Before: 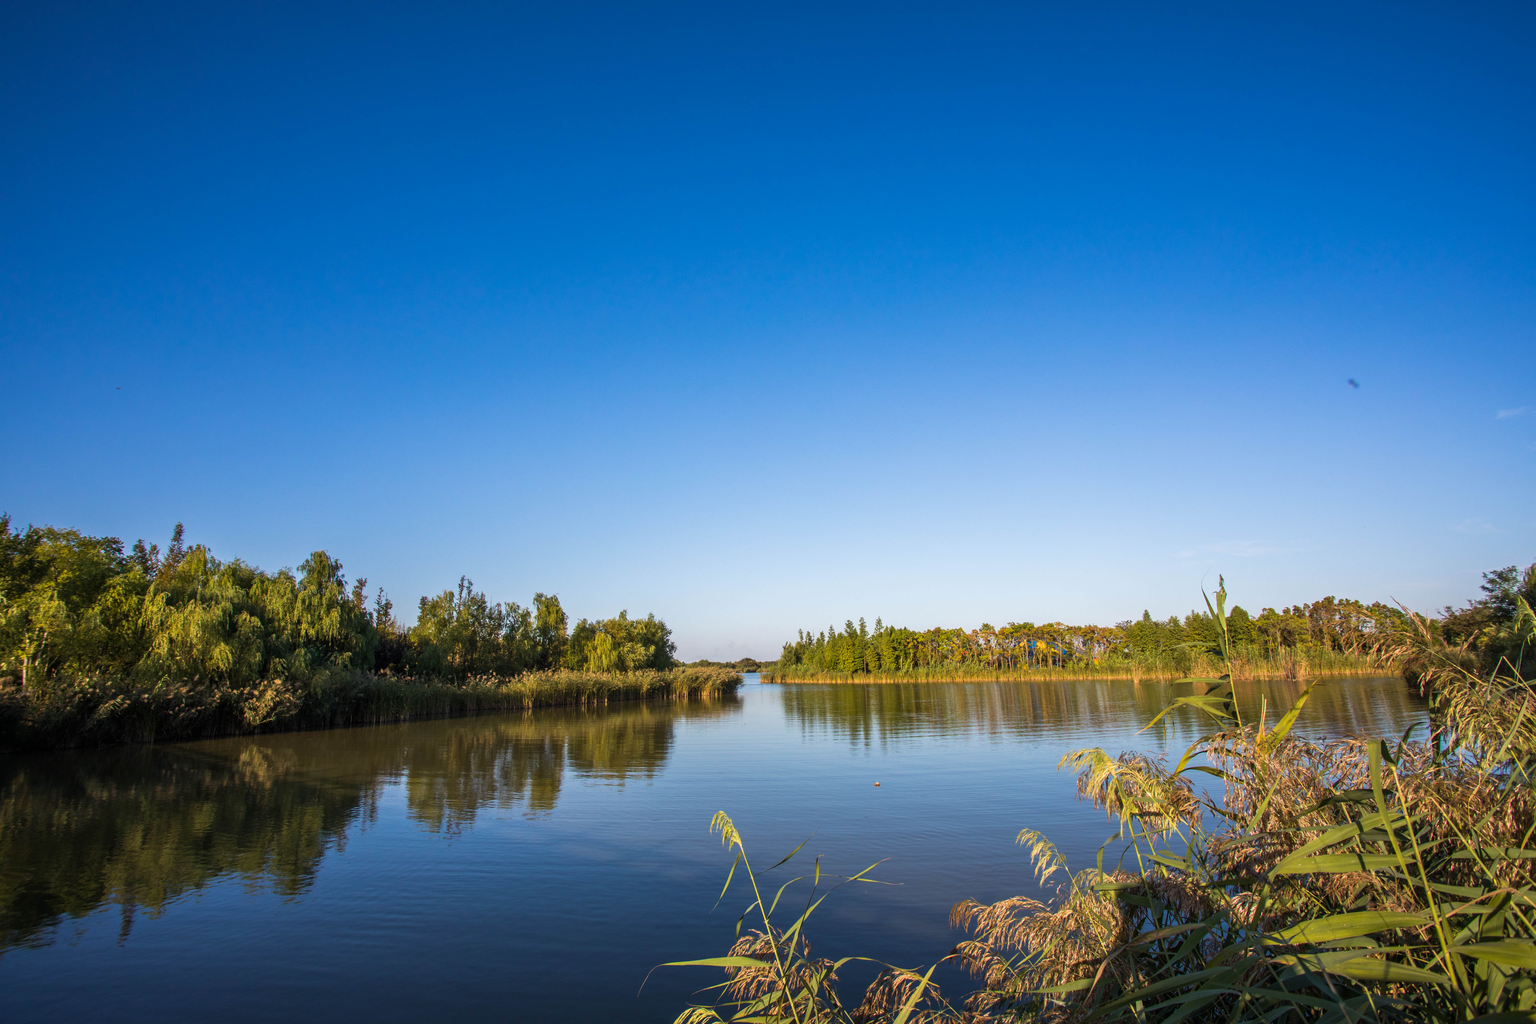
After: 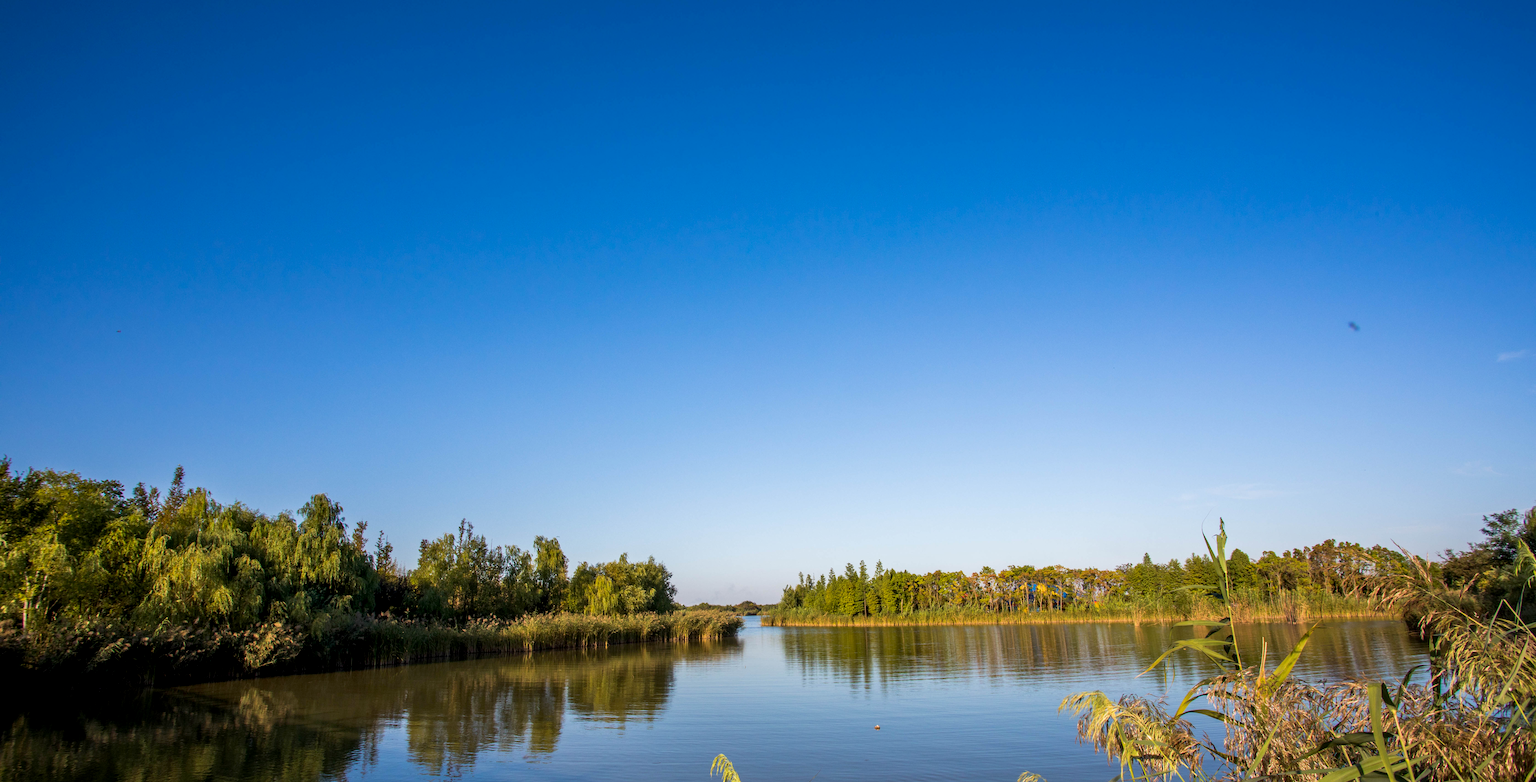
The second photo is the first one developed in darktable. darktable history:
exposure: black level correction 0.005, exposure 0.004 EV, compensate highlight preservation false
color correction: highlights b* 0.02
crop: top 5.616%, bottom 17.962%
